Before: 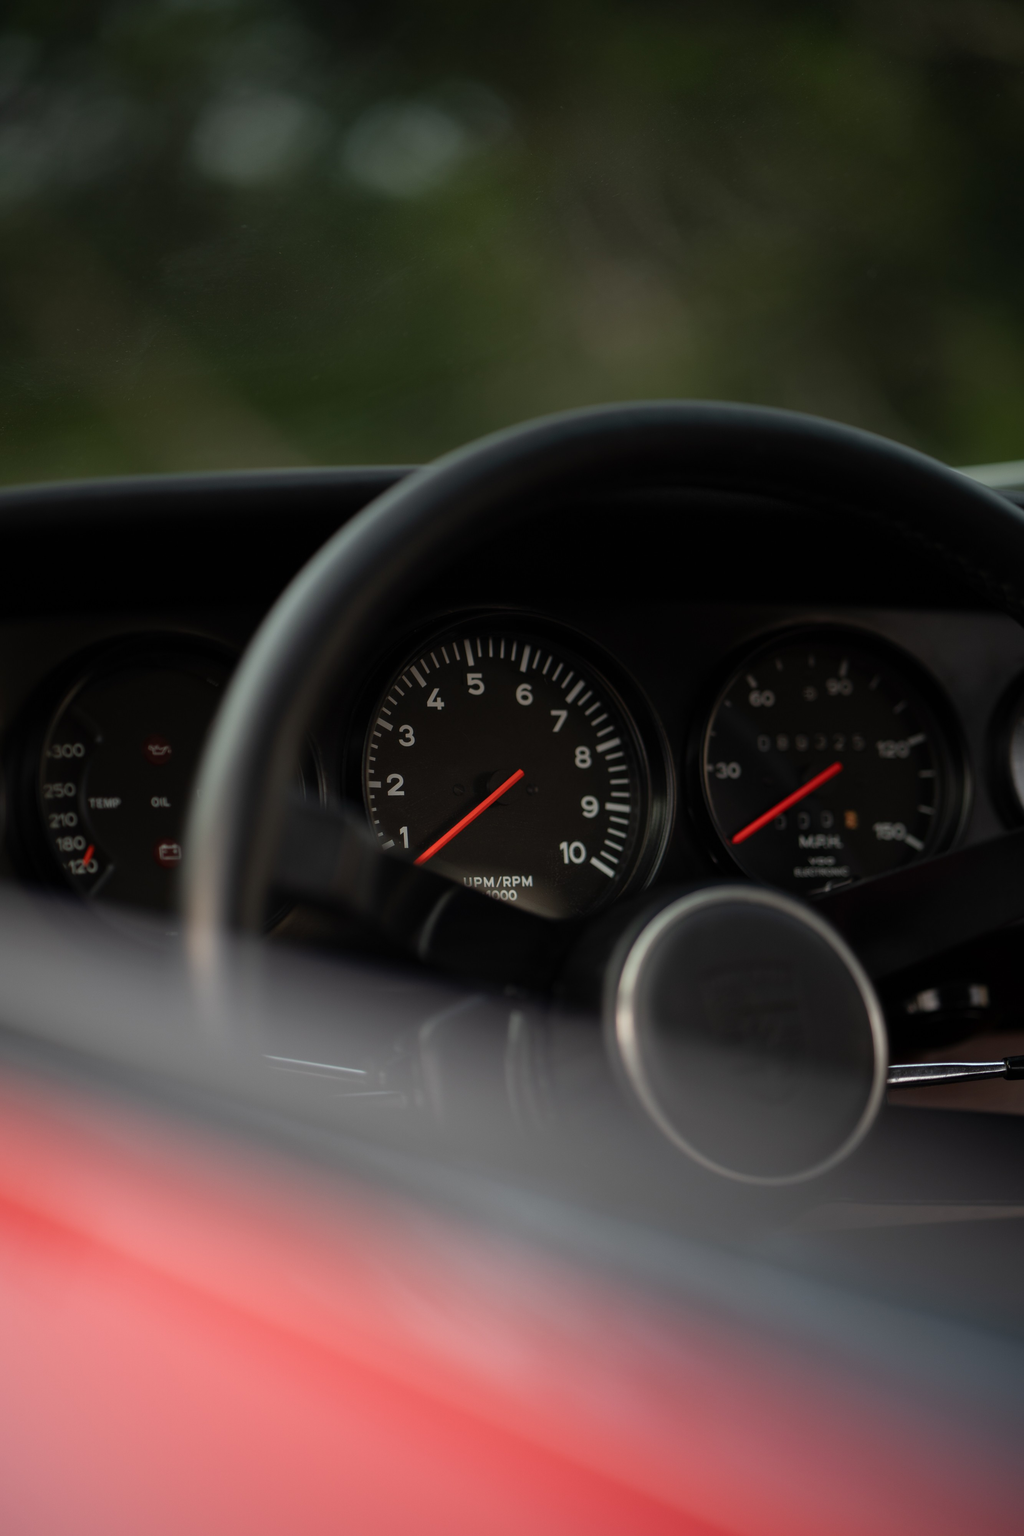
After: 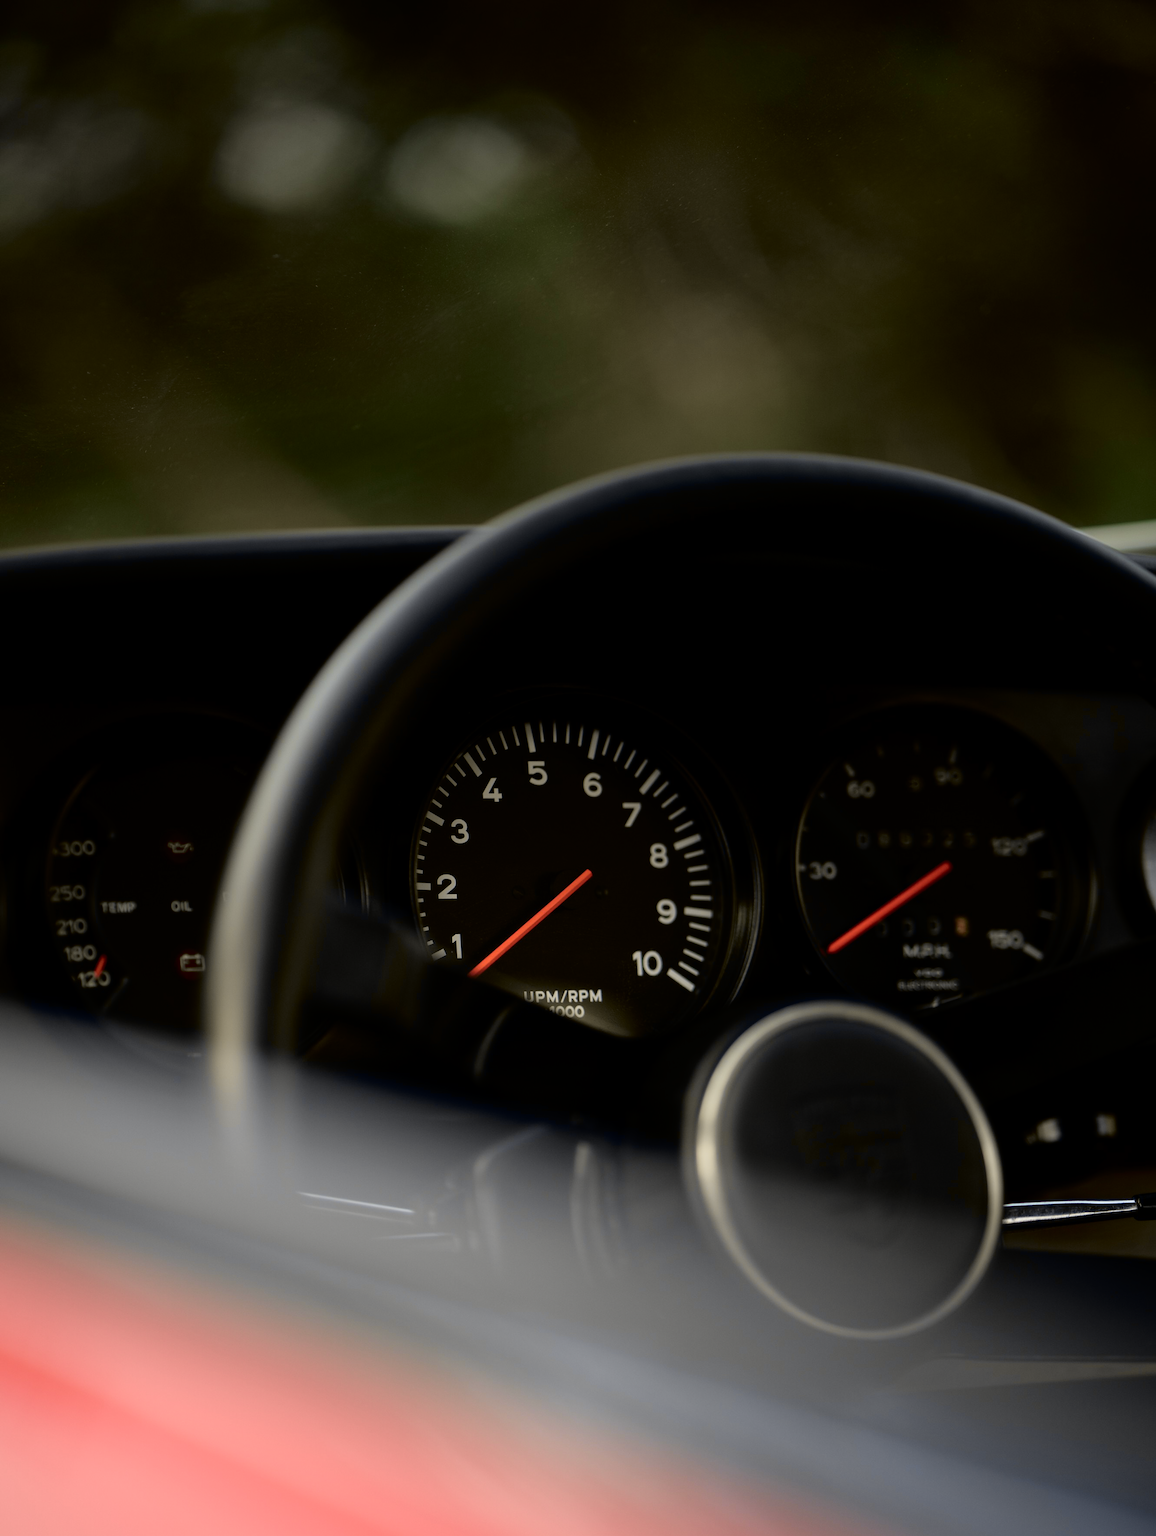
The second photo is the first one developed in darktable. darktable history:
tone curve: curves: ch0 [(0.017, 0) (0.122, 0.046) (0.295, 0.297) (0.449, 0.505) (0.559, 0.629) (0.729, 0.796) (0.879, 0.898) (1, 0.97)]; ch1 [(0, 0) (0.393, 0.4) (0.447, 0.447) (0.485, 0.497) (0.522, 0.503) (0.539, 0.52) (0.606, 0.6) (0.696, 0.679) (1, 1)]; ch2 [(0, 0) (0.369, 0.388) (0.449, 0.431) (0.499, 0.501) (0.516, 0.536) (0.604, 0.599) (0.741, 0.763) (1, 1)], color space Lab, independent channels, preserve colors none
crop and rotate: top 0%, bottom 11.465%
